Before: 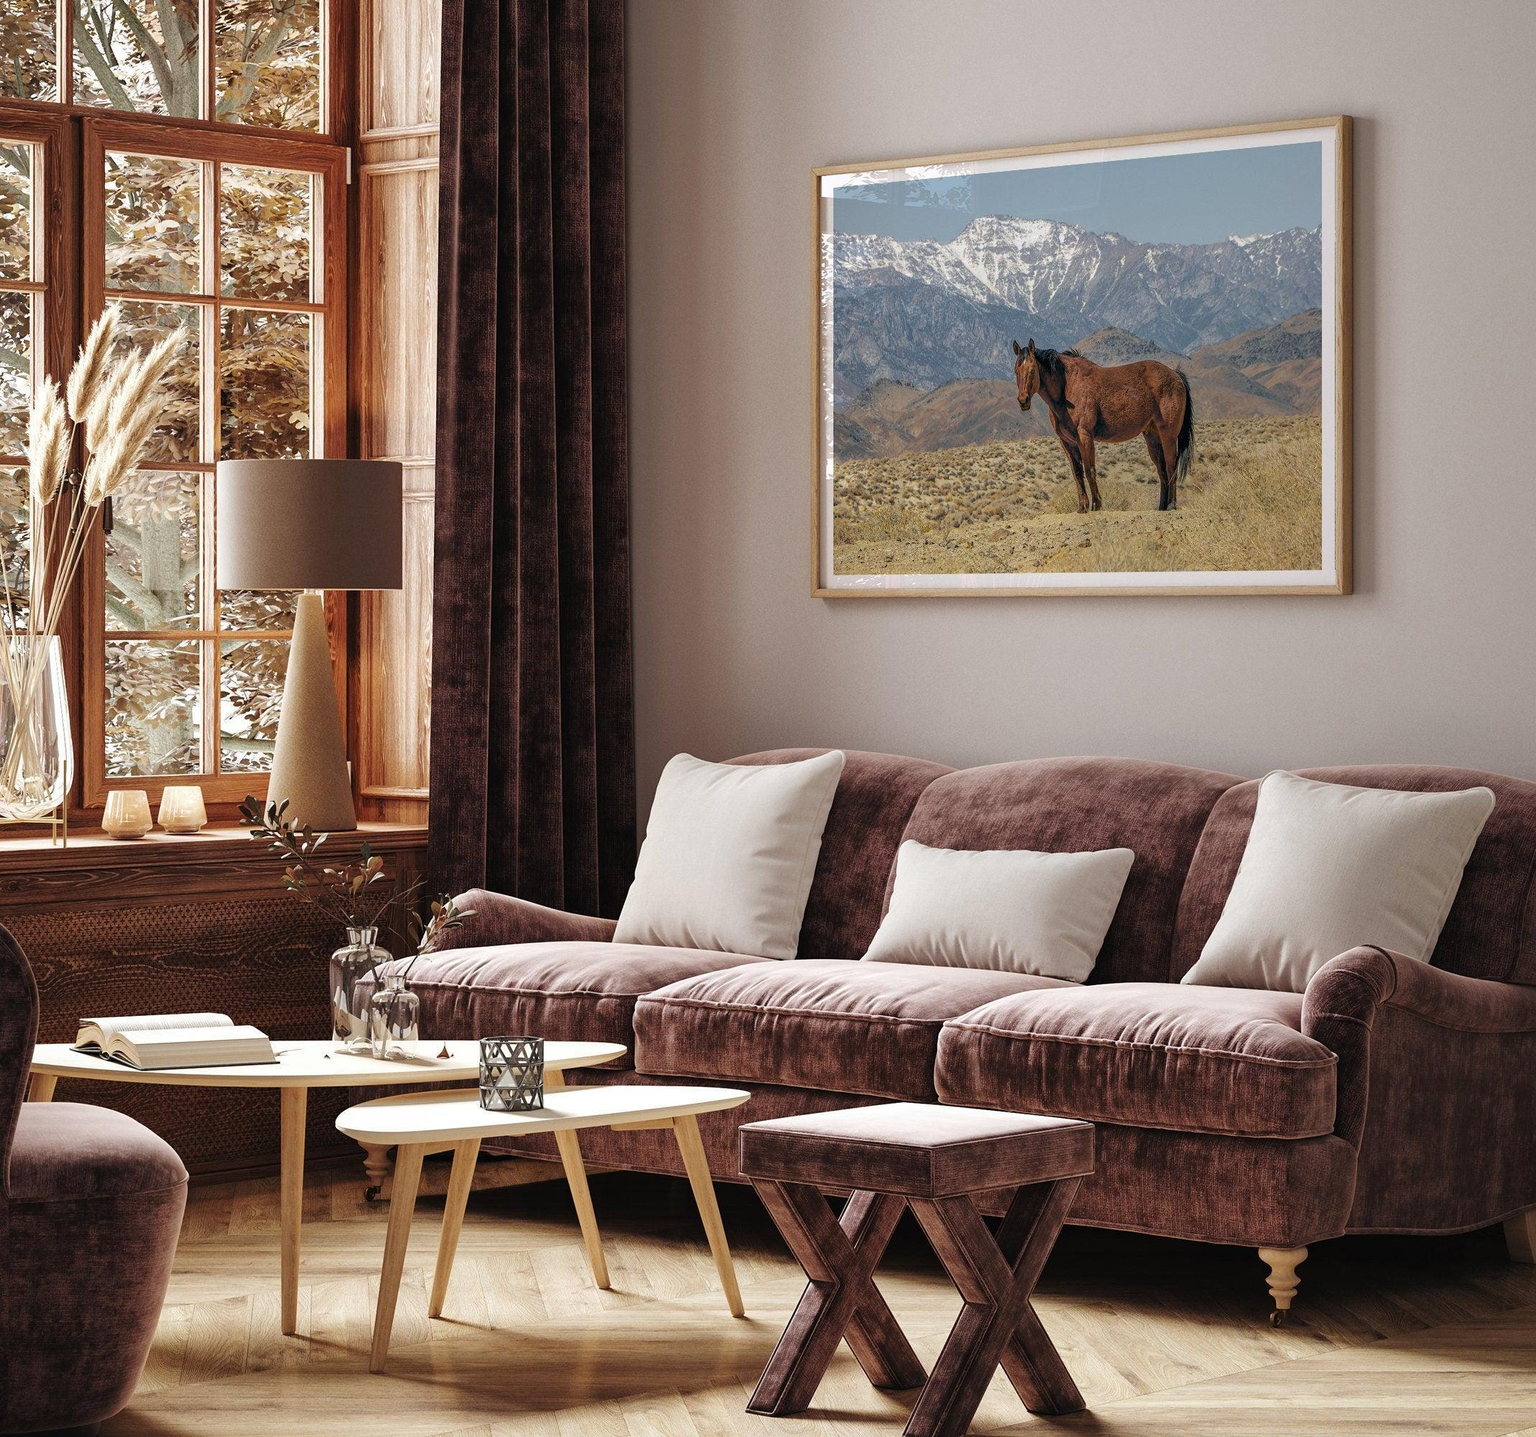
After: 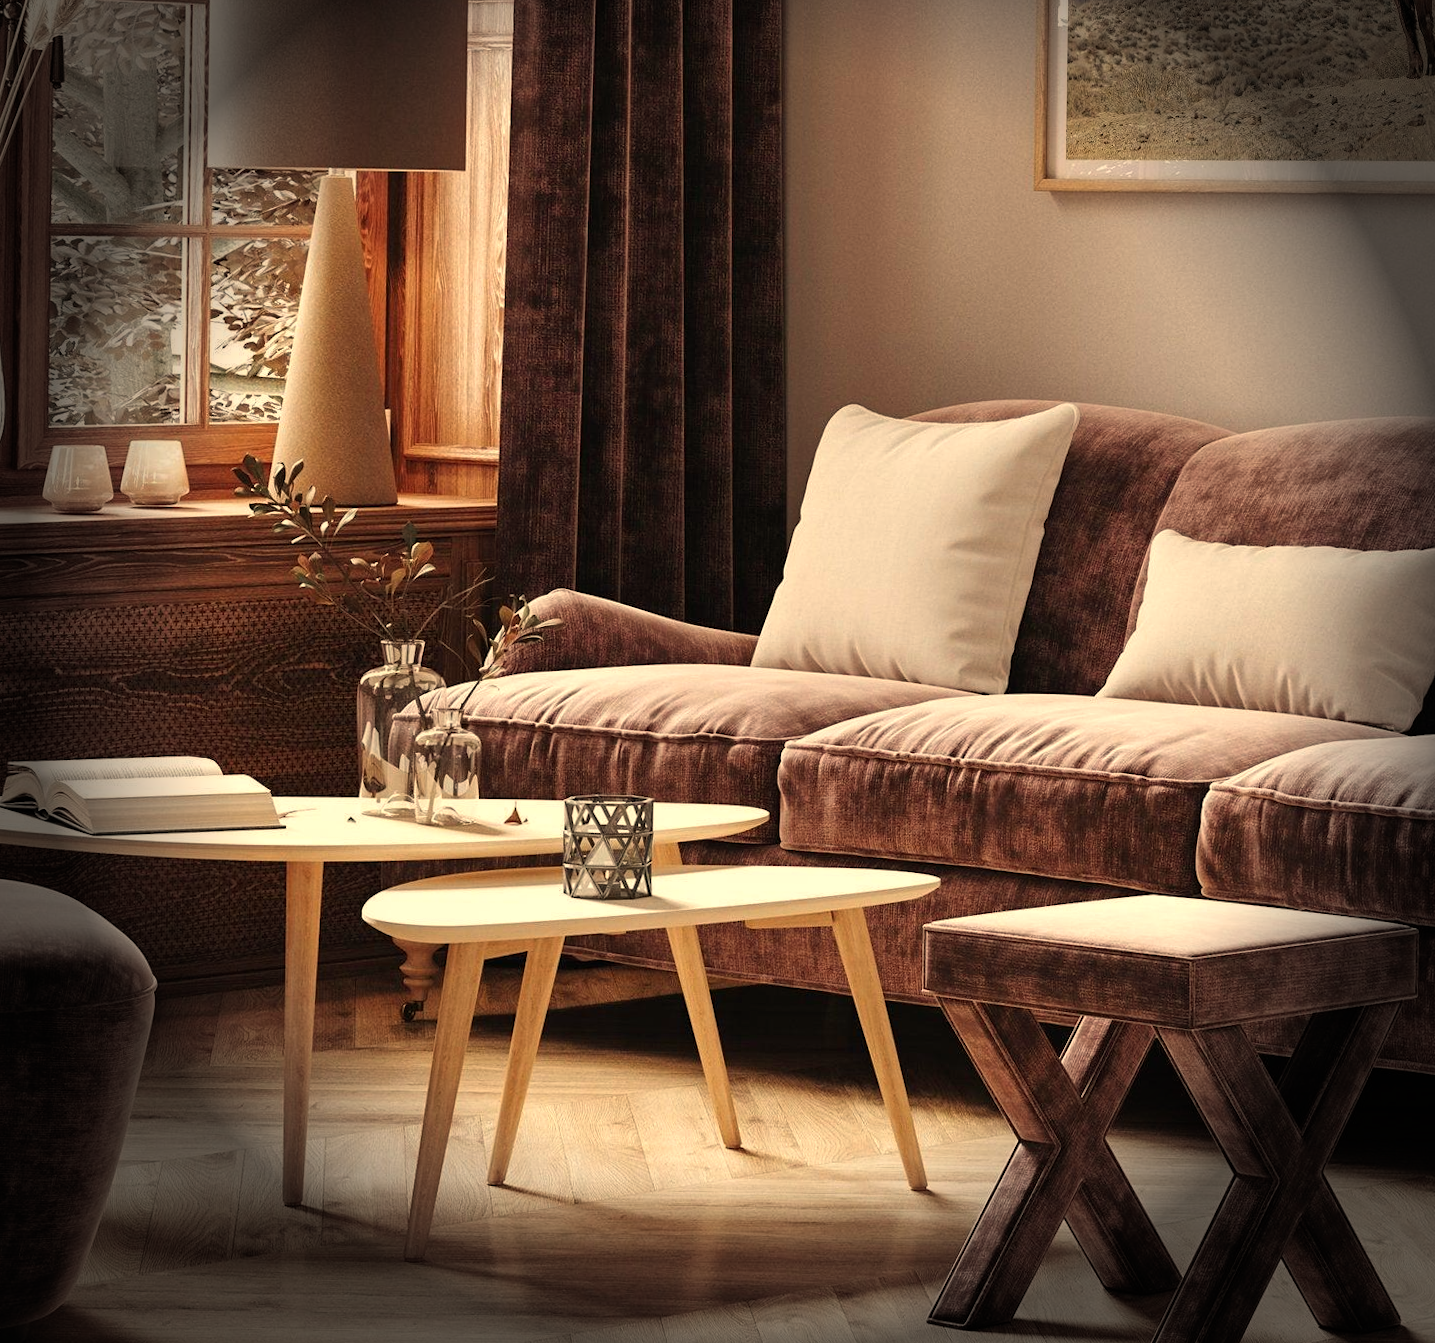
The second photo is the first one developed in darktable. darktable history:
crop and rotate: angle -0.82°, left 3.85%, top 31.828%, right 27.992%
vignetting: fall-off start 76.42%, fall-off radius 27.36%, brightness -0.872, center (0.037, -0.09), width/height ratio 0.971
white balance: red 1.123, blue 0.83
